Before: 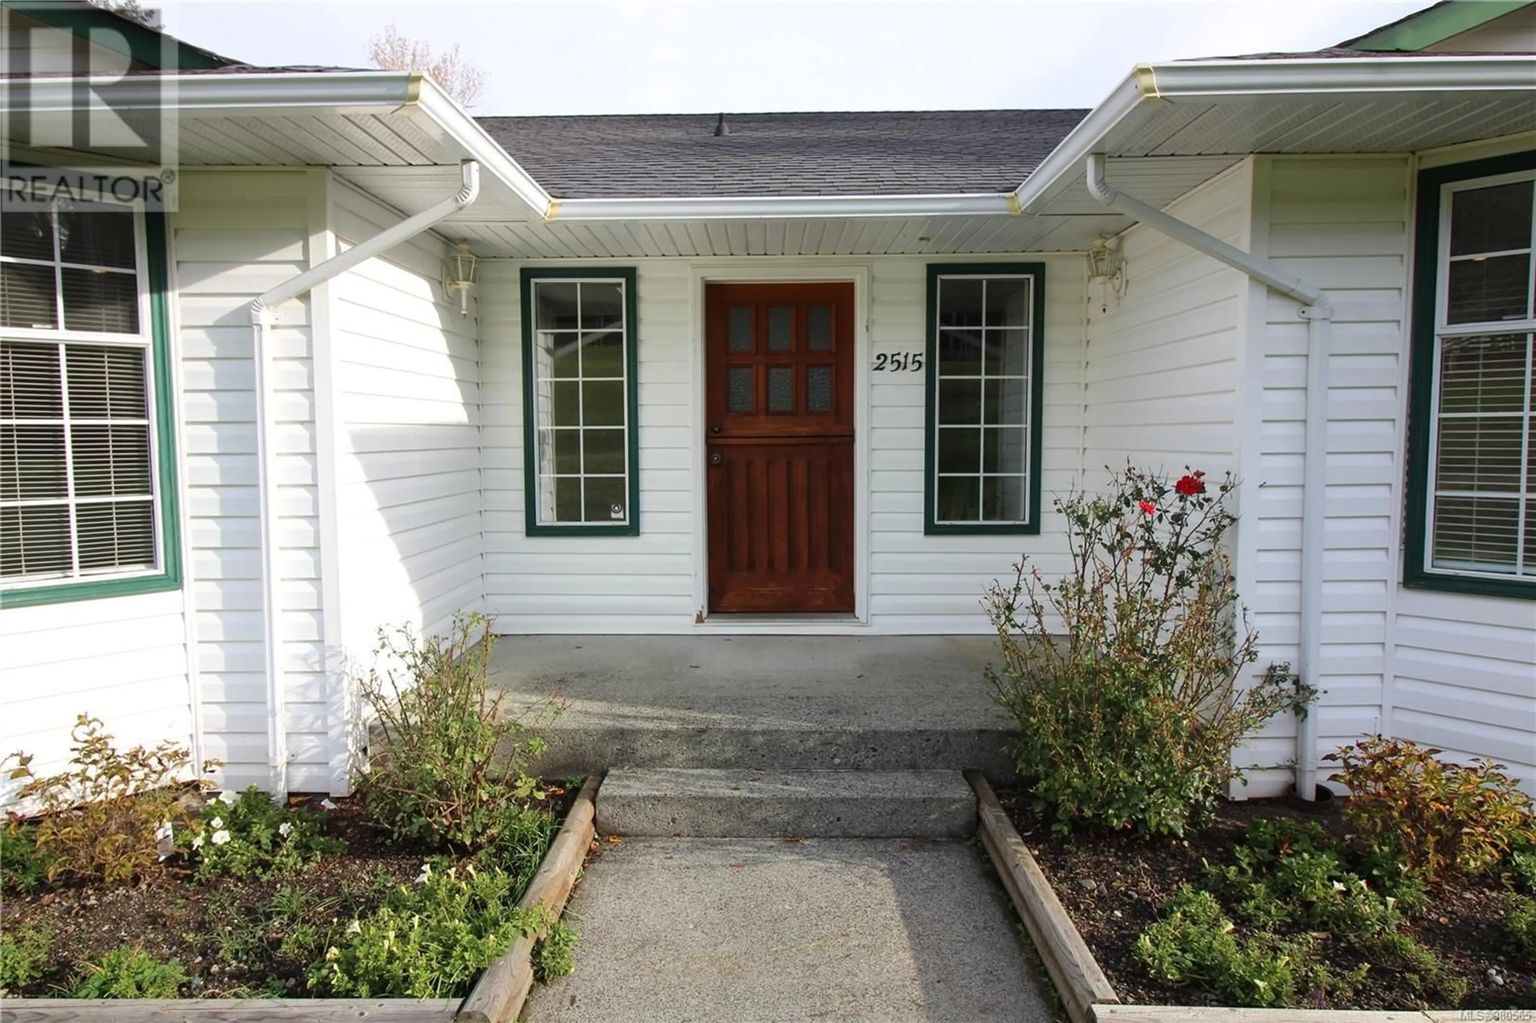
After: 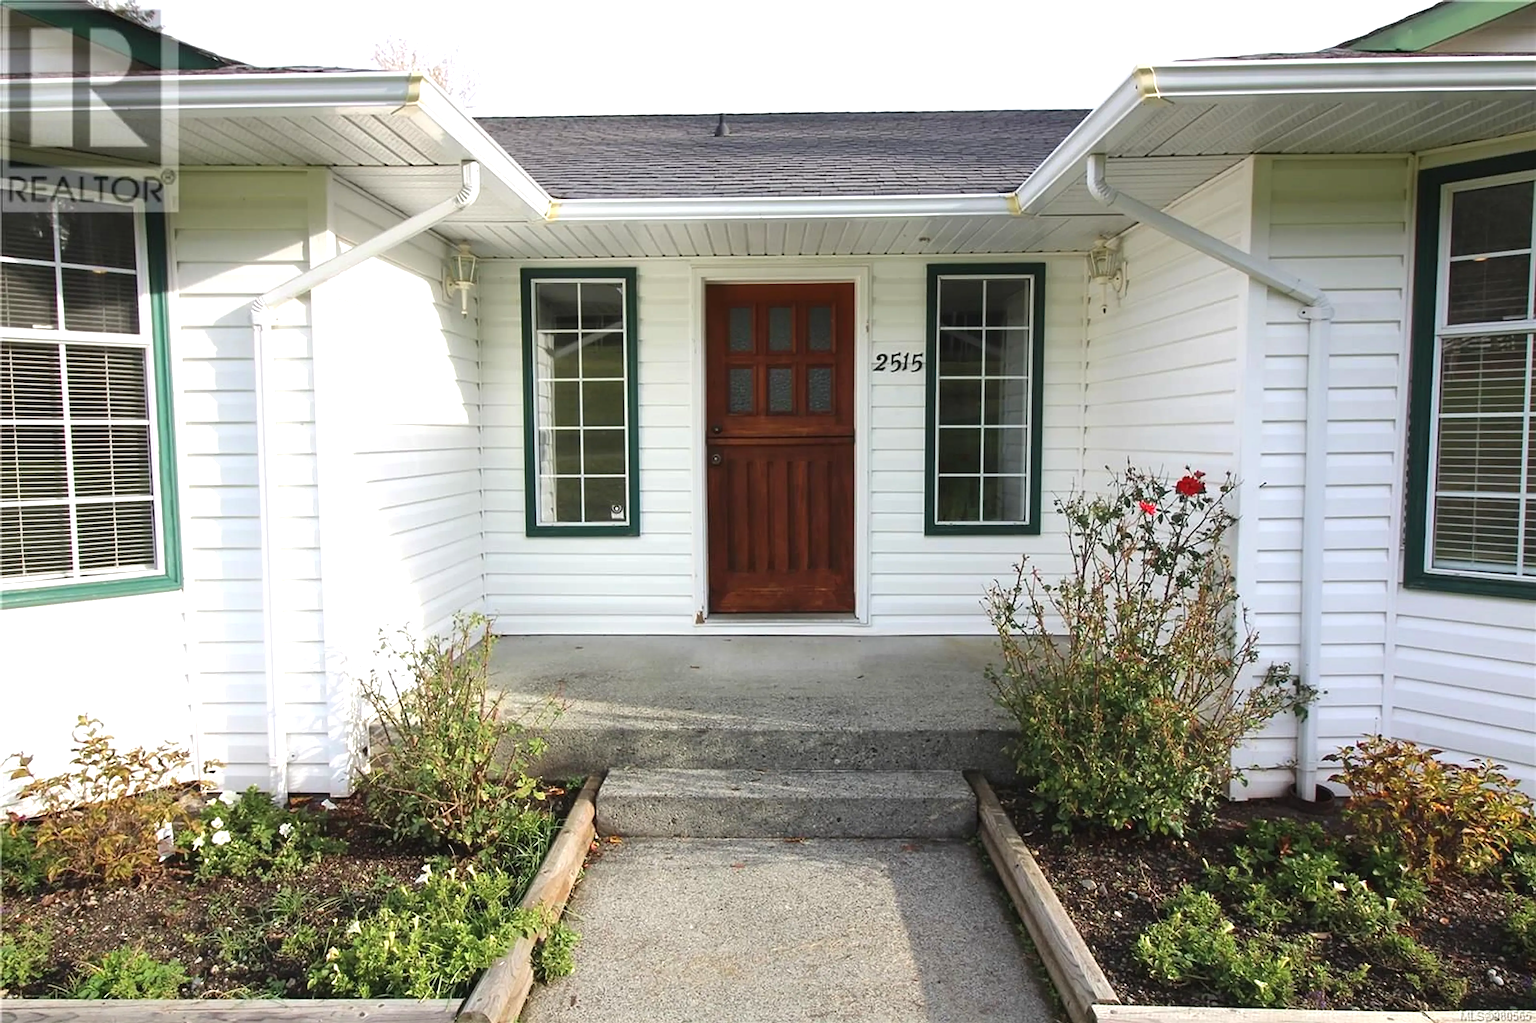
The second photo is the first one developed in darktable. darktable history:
exposure: black level correction -0.002, exposure 0.53 EV, compensate highlight preservation false
sharpen: on, module defaults
